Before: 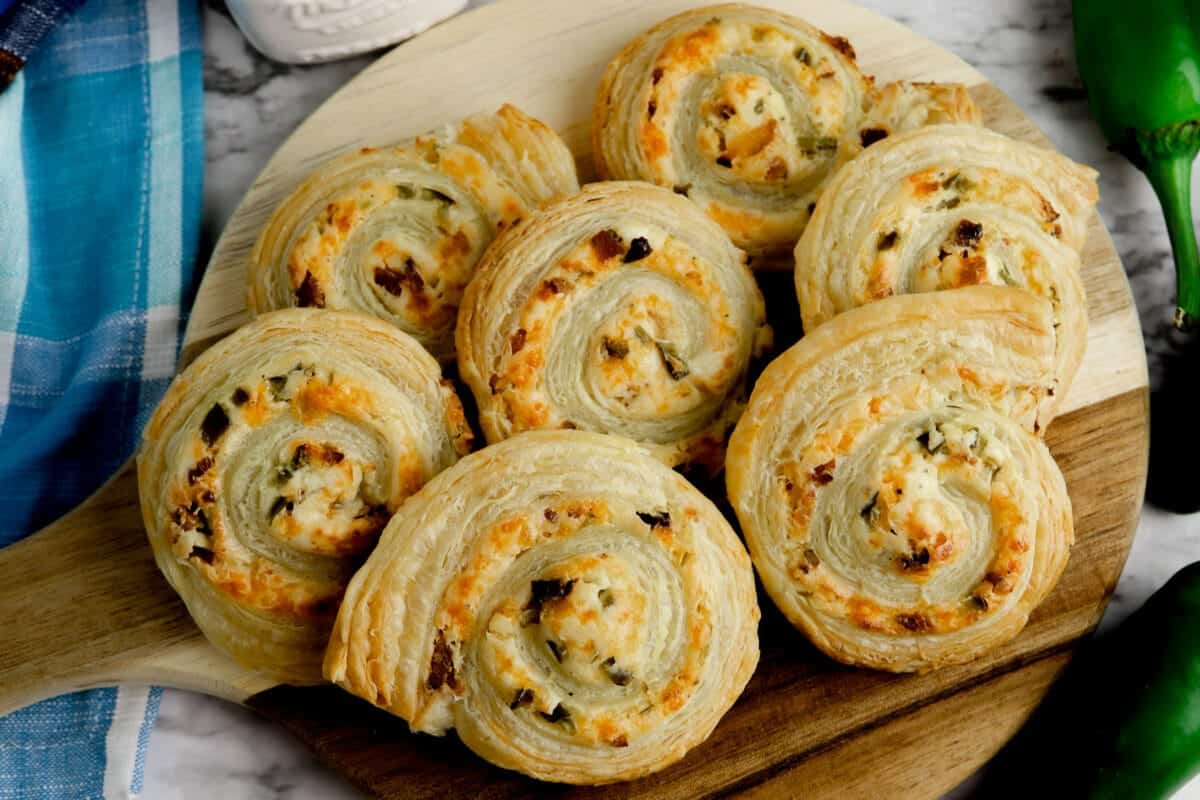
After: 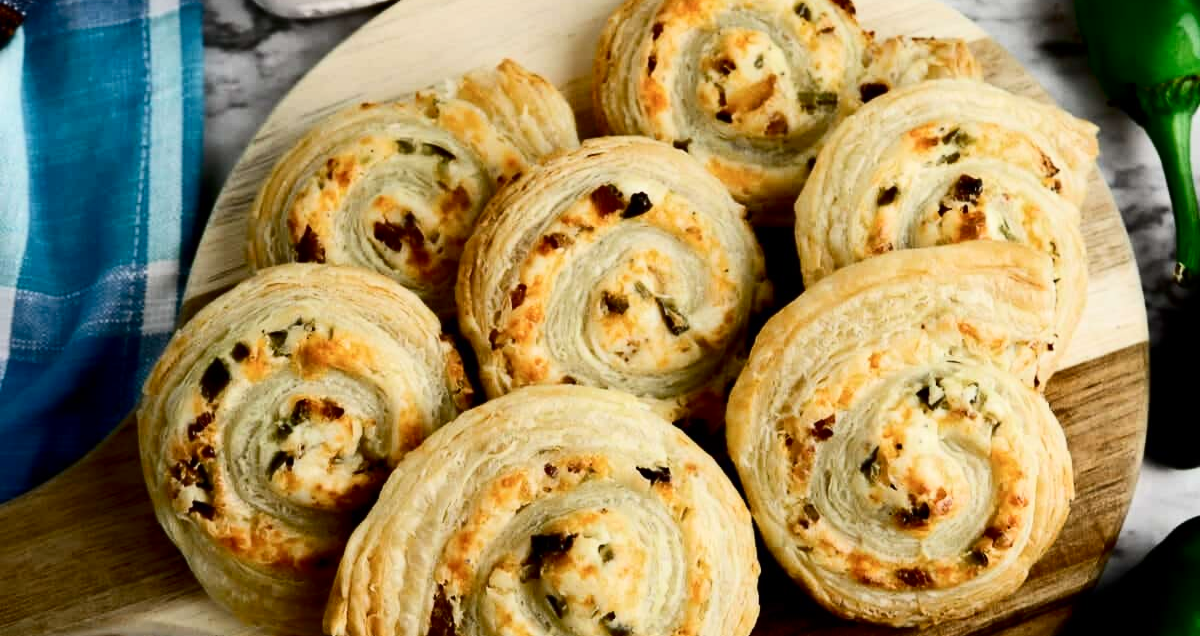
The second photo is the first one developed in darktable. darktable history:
contrast brightness saturation: contrast 0.294
crop and rotate: top 5.656%, bottom 14.775%
